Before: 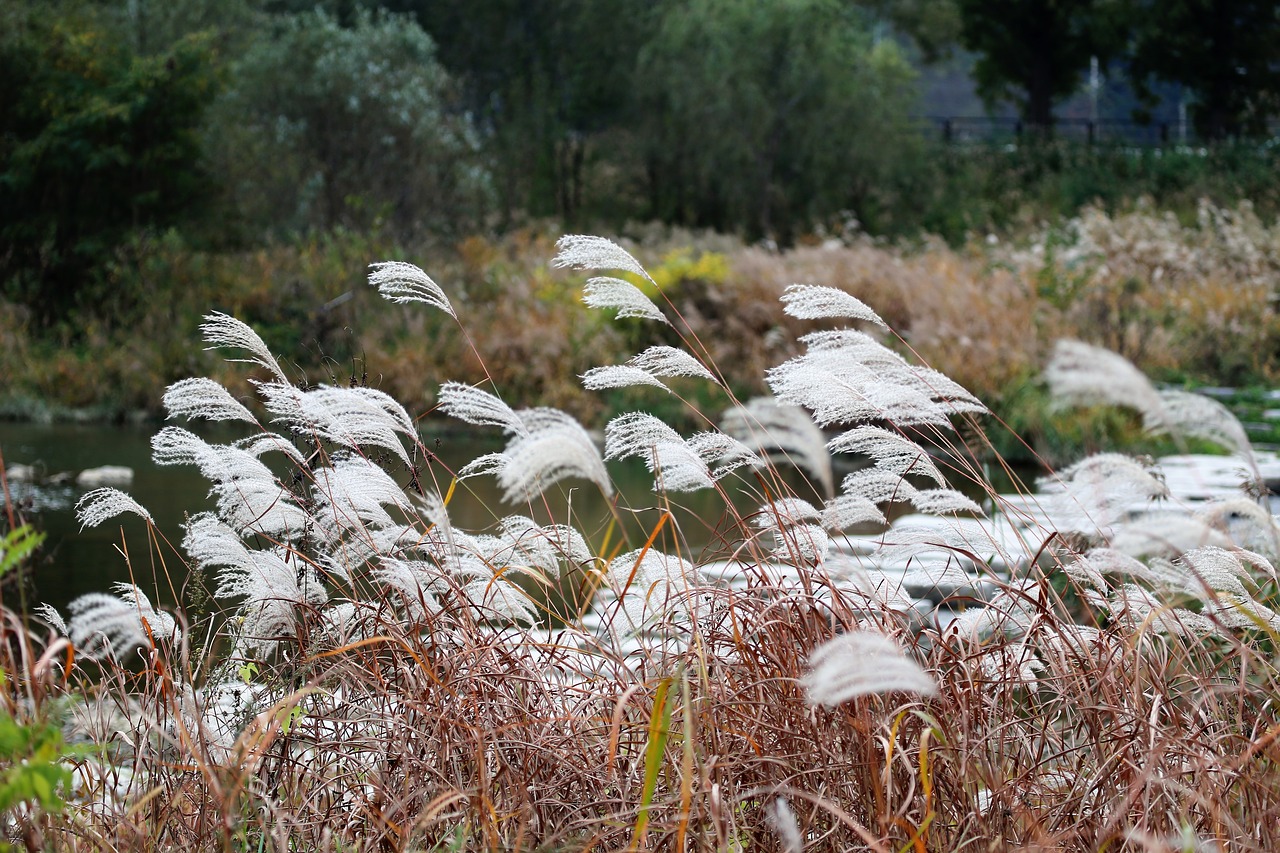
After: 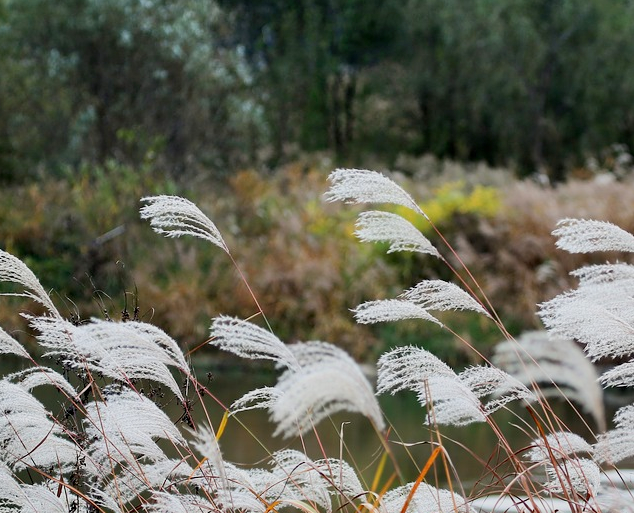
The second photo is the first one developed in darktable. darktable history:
shadows and highlights: low approximation 0.01, soften with gaussian
crop: left 17.878%, top 7.753%, right 32.561%, bottom 32.059%
tone equalizer: -8 EV -0.002 EV, -7 EV 0.005 EV, -6 EV -0.034 EV, -5 EV 0.016 EV, -4 EV -0.014 EV, -3 EV 0.034 EV, -2 EV -0.071 EV, -1 EV -0.319 EV, +0 EV -0.556 EV, edges refinement/feathering 500, mask exposure compensation -1.57 EV, preserve details no
exposure: black level correction 0.004, exposure 0.015 EV, compensate highlight preservation false
